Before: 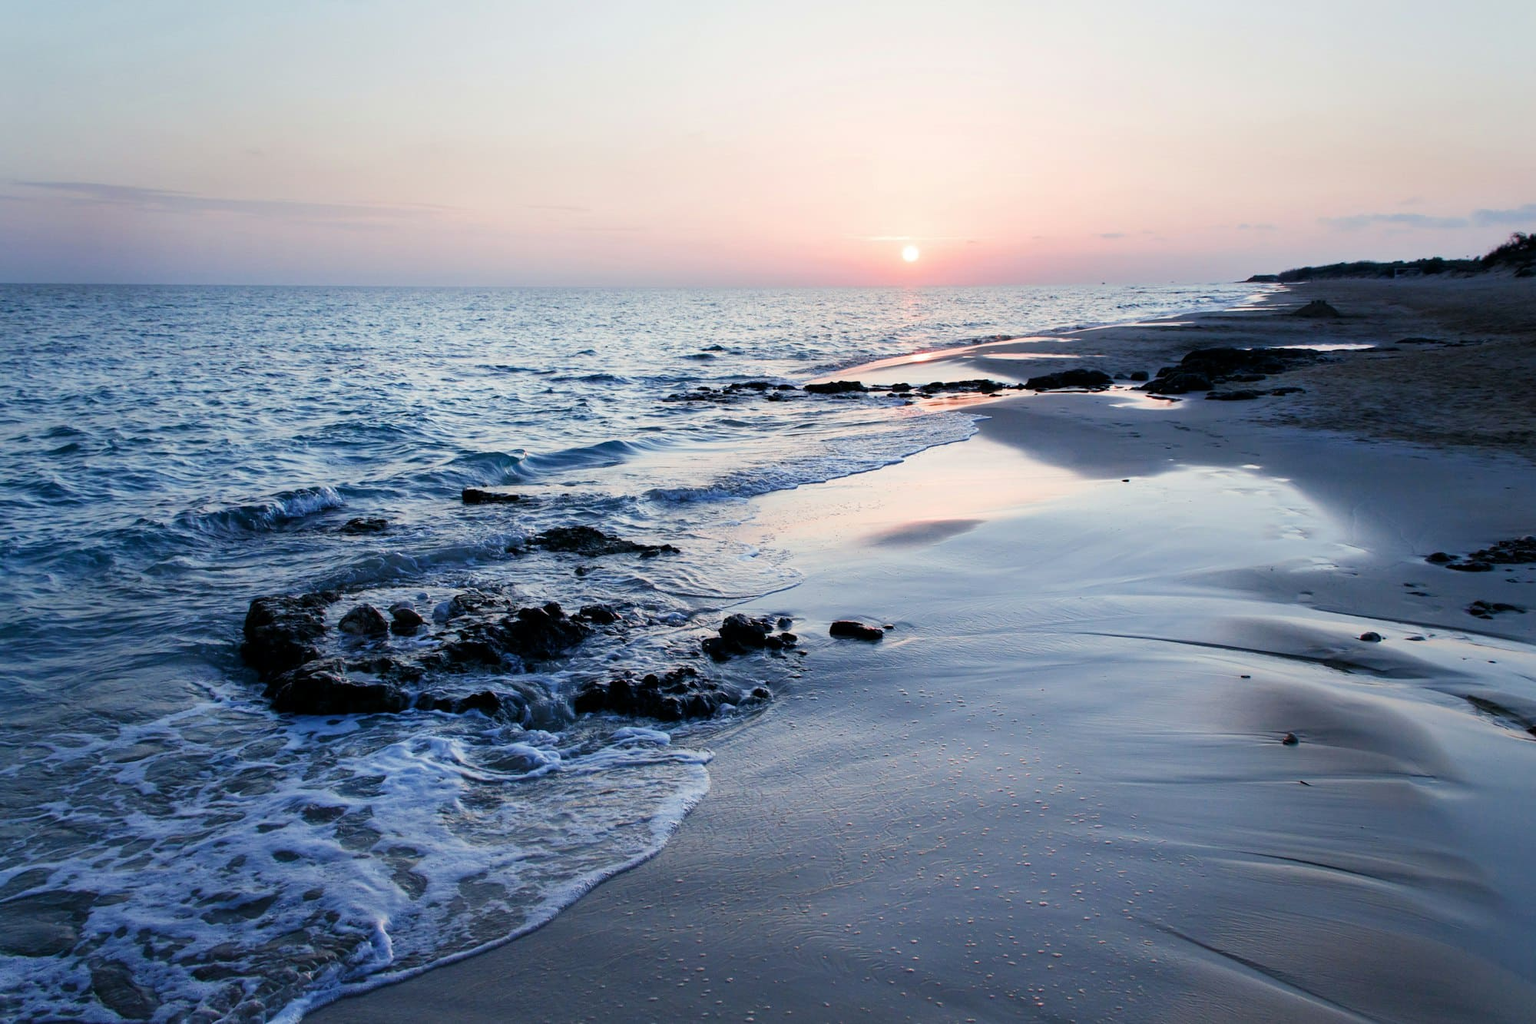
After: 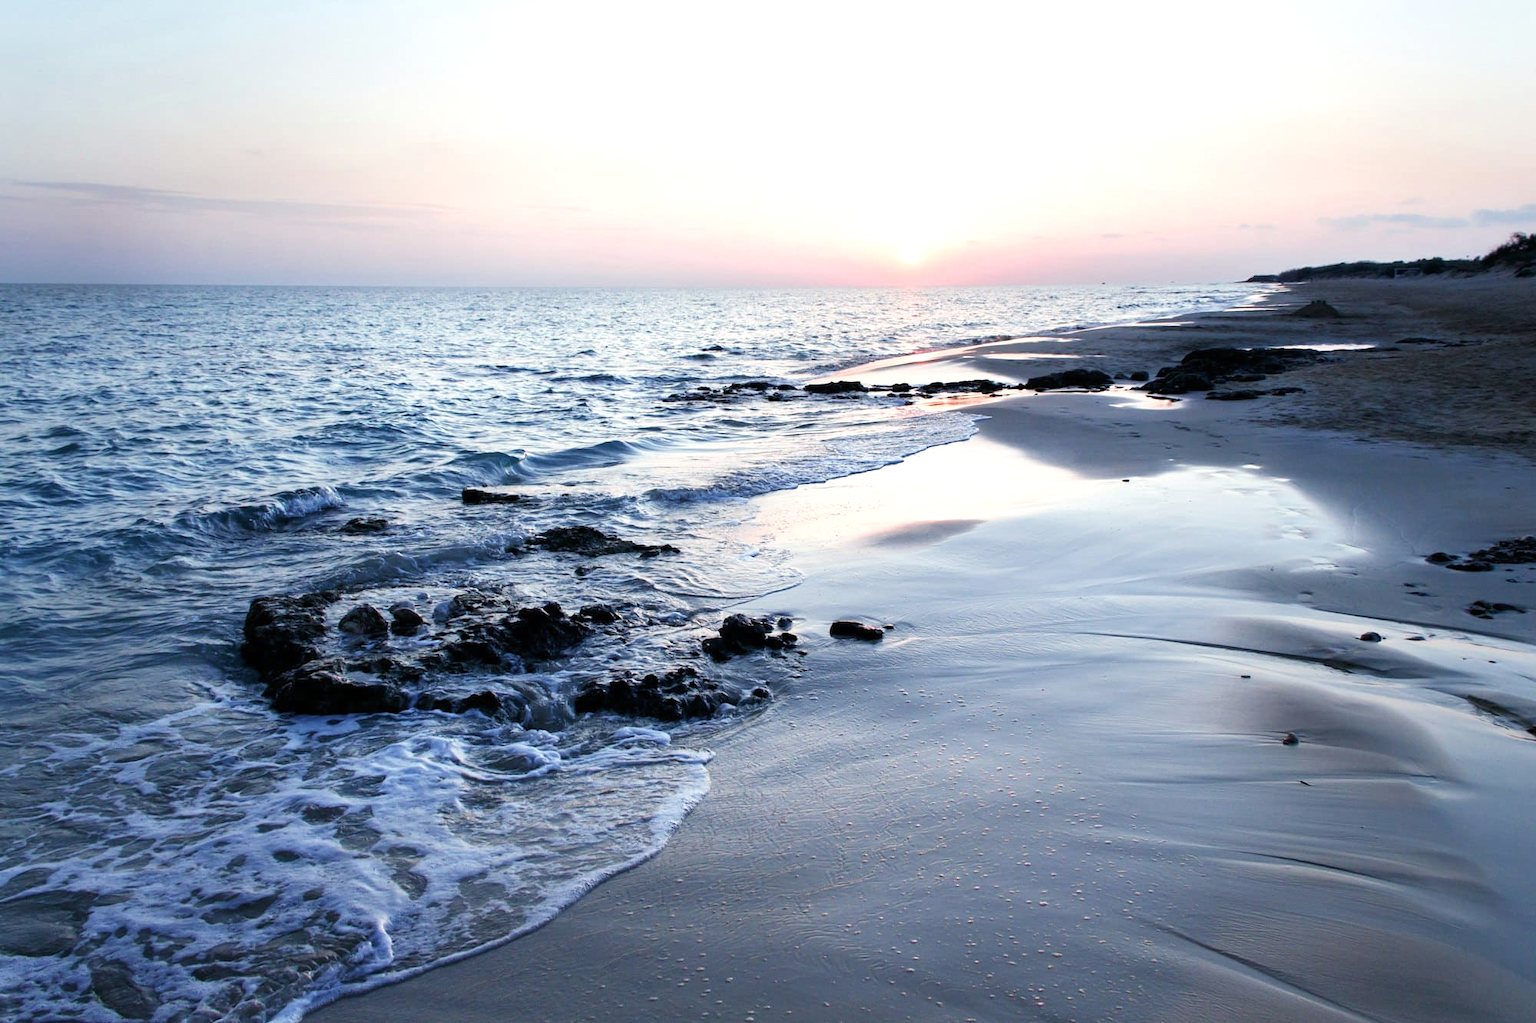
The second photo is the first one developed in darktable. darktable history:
color correction: saturation 0.85
exposure: black level correction 0, exposure 0.5 EV, compensate exposure bias true, compensate highlight preservation false
